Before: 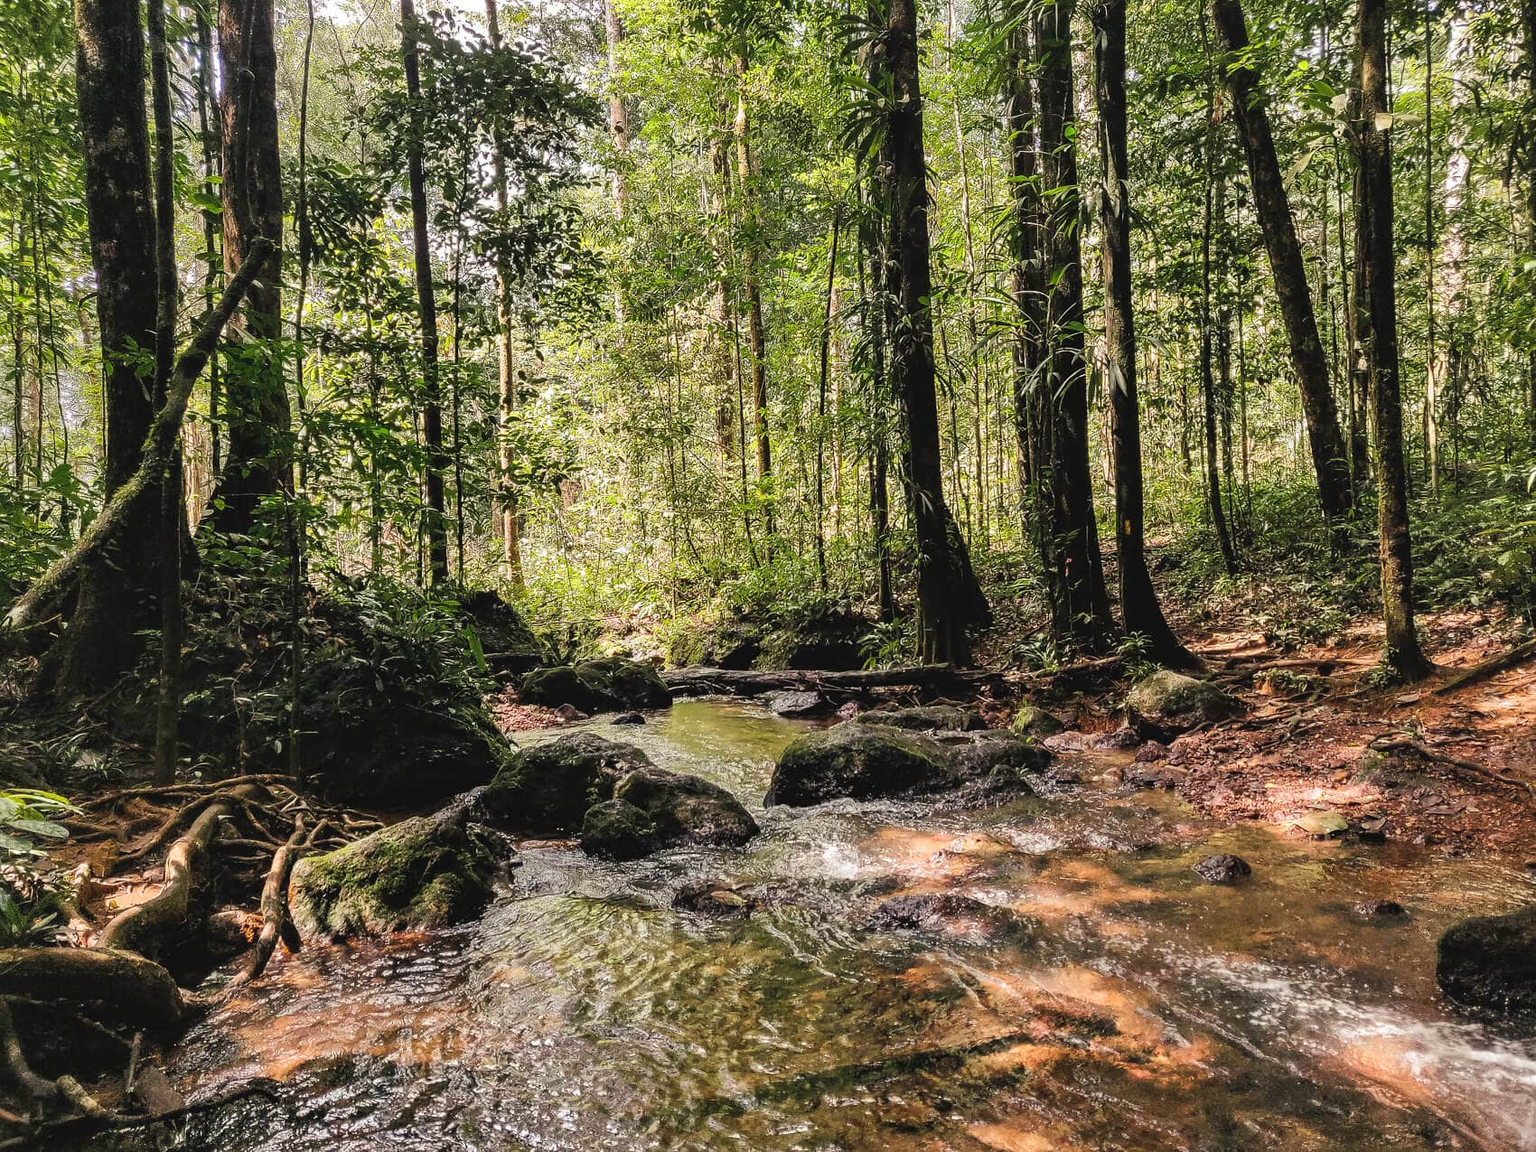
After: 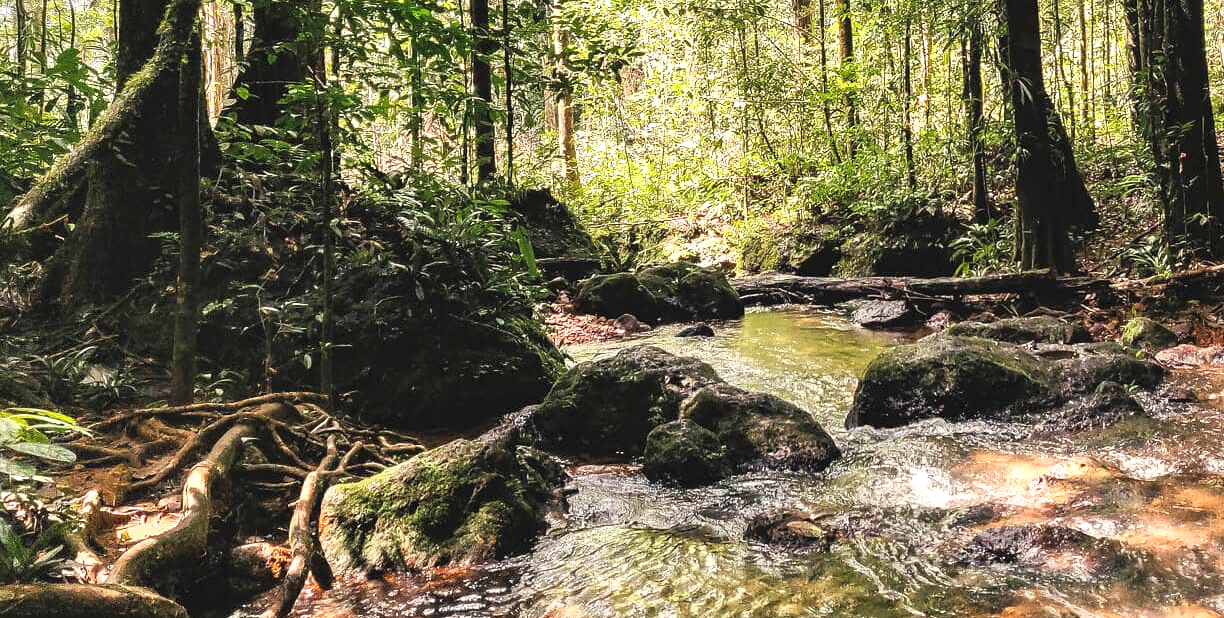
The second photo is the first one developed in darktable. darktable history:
crop: top 36.498%, right 27.964%, bottom 14.995%
exposure: black level correction 0, exposure 0.6 EV, compensate highlight preservation false
